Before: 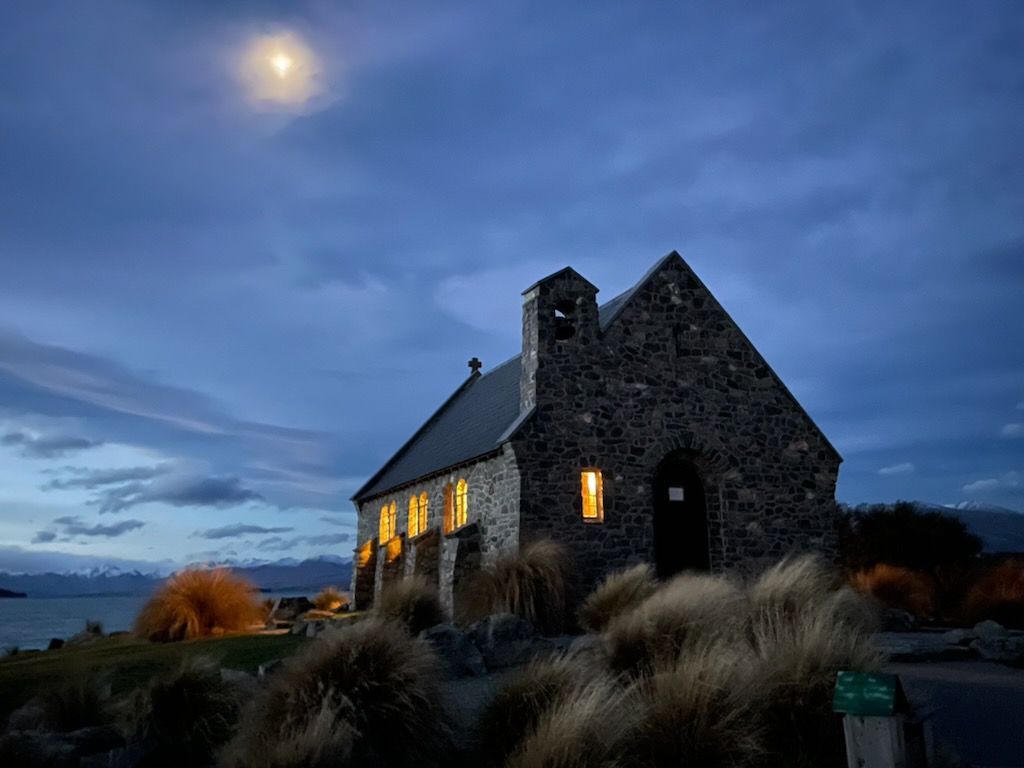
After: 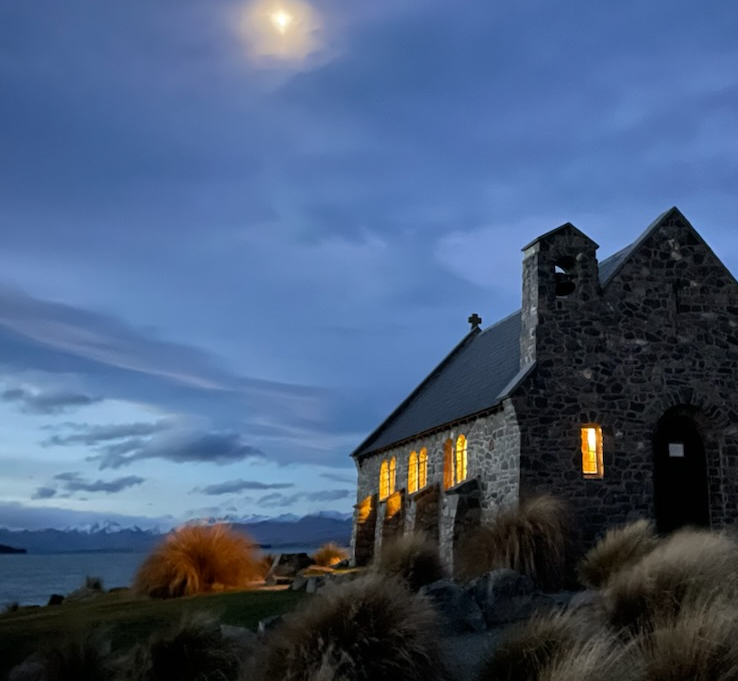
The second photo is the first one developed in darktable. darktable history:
crop: top 5.813%, right 27.867%, bottom 5.512%
